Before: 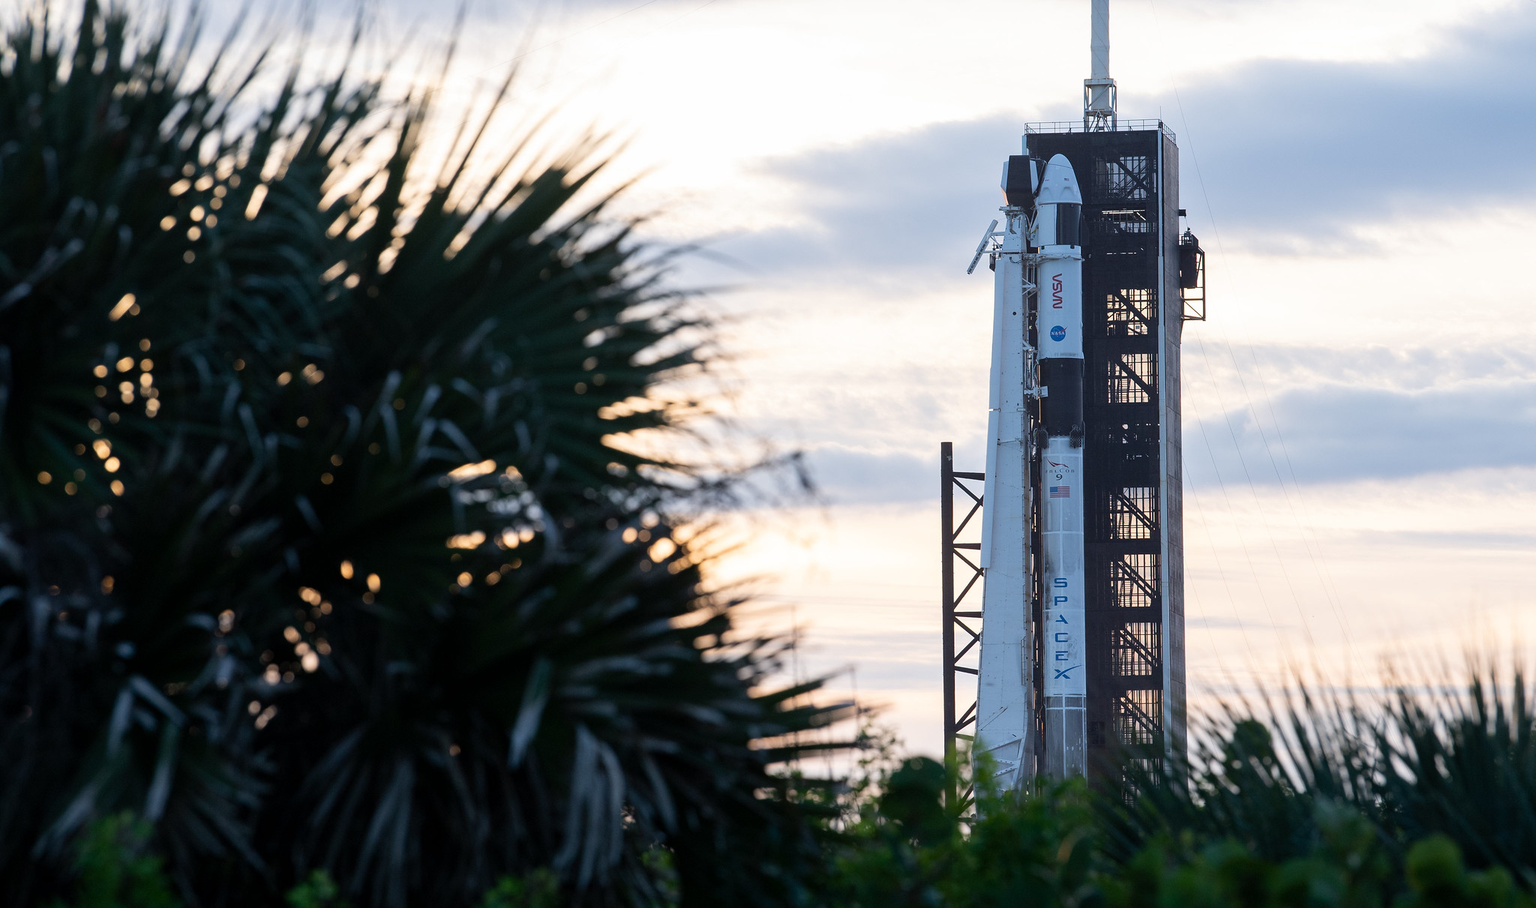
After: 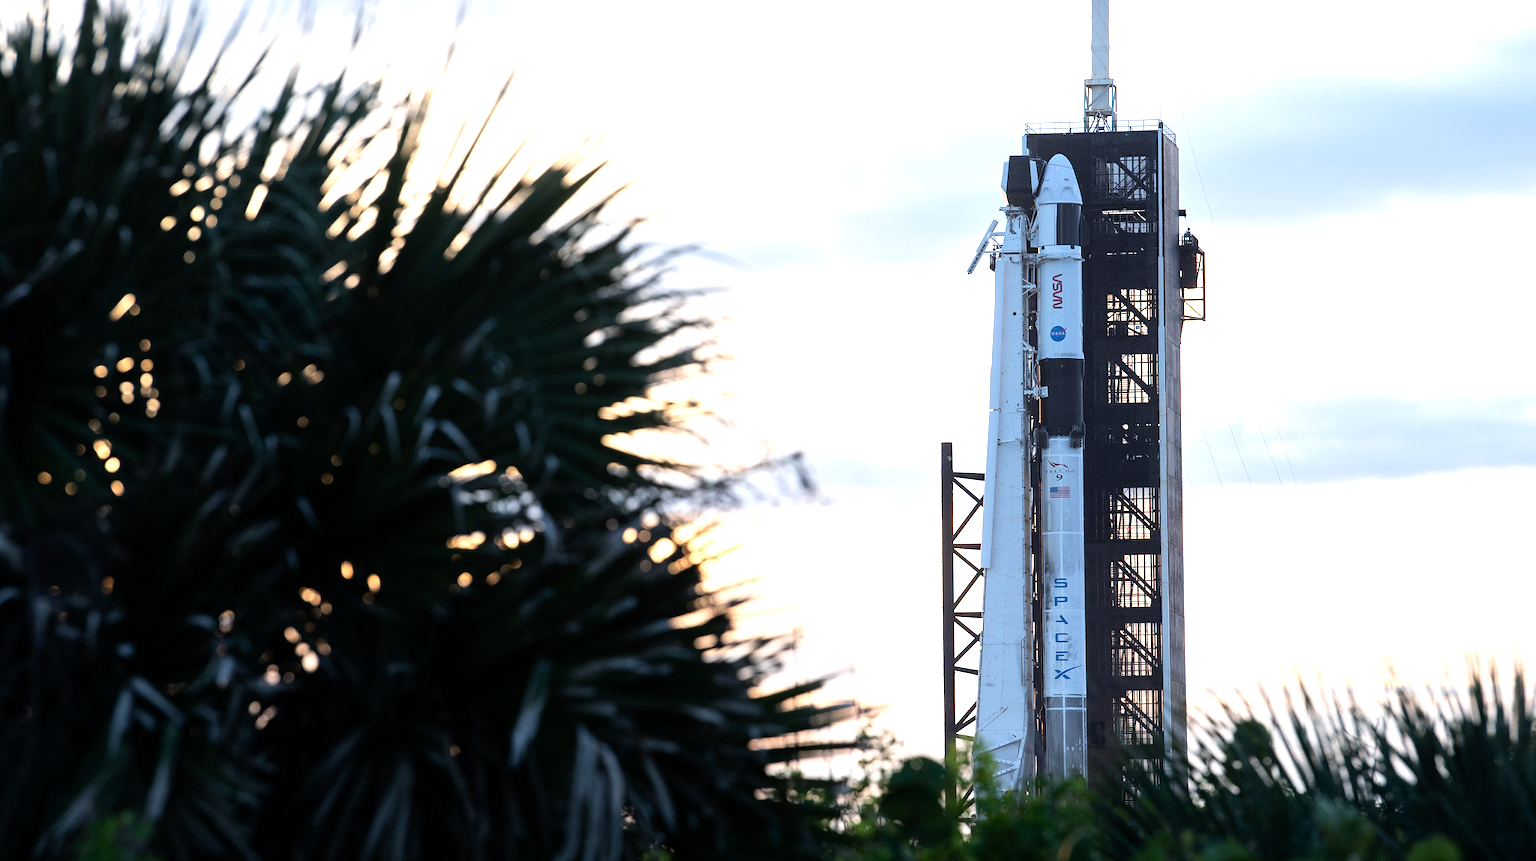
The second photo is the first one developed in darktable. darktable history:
crop and rotate: top 0.01%, bottom 5.1%
tone equalizer: -8 EV -0.727 EV, -7 EV -0.697 EV, -6 EV -0.601 EV, -5 EV -0.36 EV, -3 EV 0.372 EV, -2 EV 0.6 EV, -1 EV 0.693 EV, +0 EV 0.771 EV
